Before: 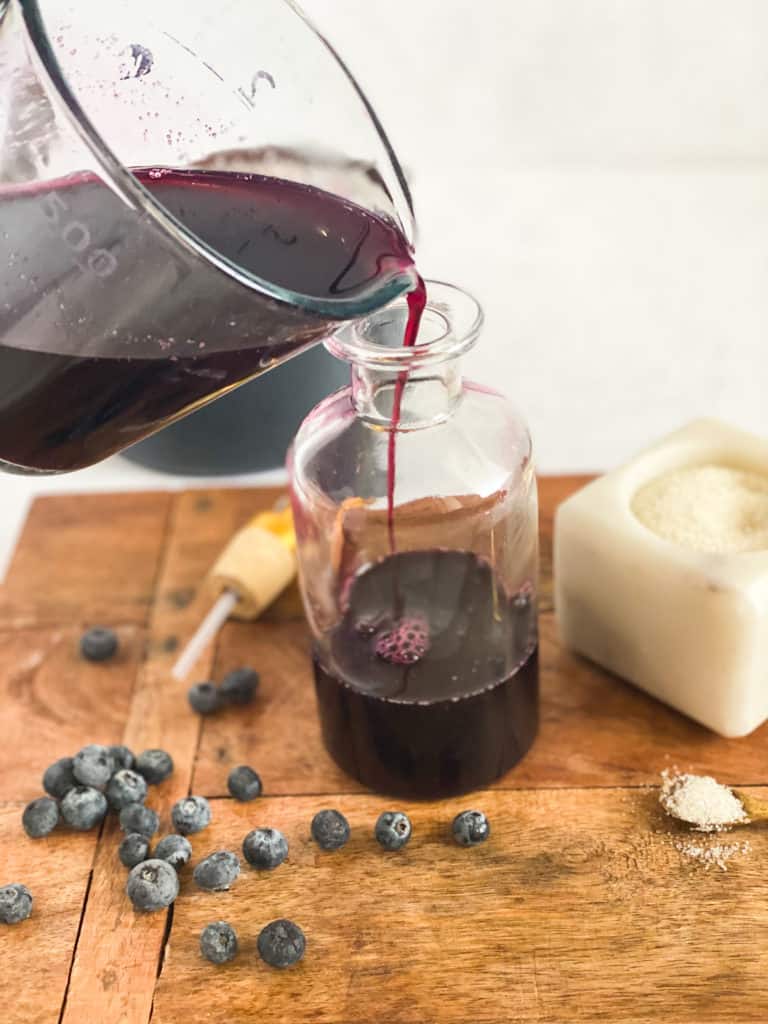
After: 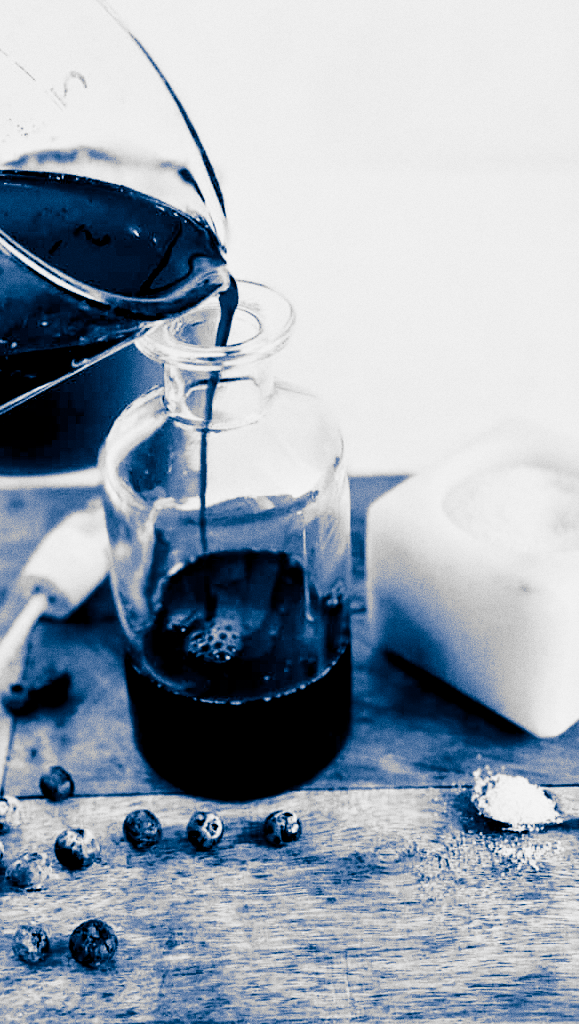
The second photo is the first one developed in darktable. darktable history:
crop and rotate: left 24.6%
base curve: curves: ch0 [(0, 0) (0.028, 0.03) (0.121, 0.232) (0.46, 0.748) (0.859, 0.968) (1, 1)], preserve colors none
grain: coarseness 0.09 ISO
color zones: curves: ch0 [(0, 0.5) (0.125, 0.4) (0.25, 0.5) (0.375, 0.4) (0.5, 0.4) (0.625, 0.35) (0.75, 0.35) (0.875, 0.5)]; ch1 [(0, 0.35) (0.125, 0.45) (0.25, 0.35) (0.375, 0.35) (0.5, 0.35) (0.625, 0.35) (0.75, 0.45) (0.875, 0.35)]; ch2 [(0, 0.6) (0.125, 0.5) (0.25, 0.5) (0.375, 0.6) (0.5, 0.6) (0.625, 0.5) (0.75, 0.5) (0.875, 0.5)]
exposure: black level correction 0.056, compensate highlight preservation false
monochrome: a 73.58, b 64.21
split-toning: shadows › hue 226.8°, shadows › saturation 1, highlights › saturation 0, balance -61.41
